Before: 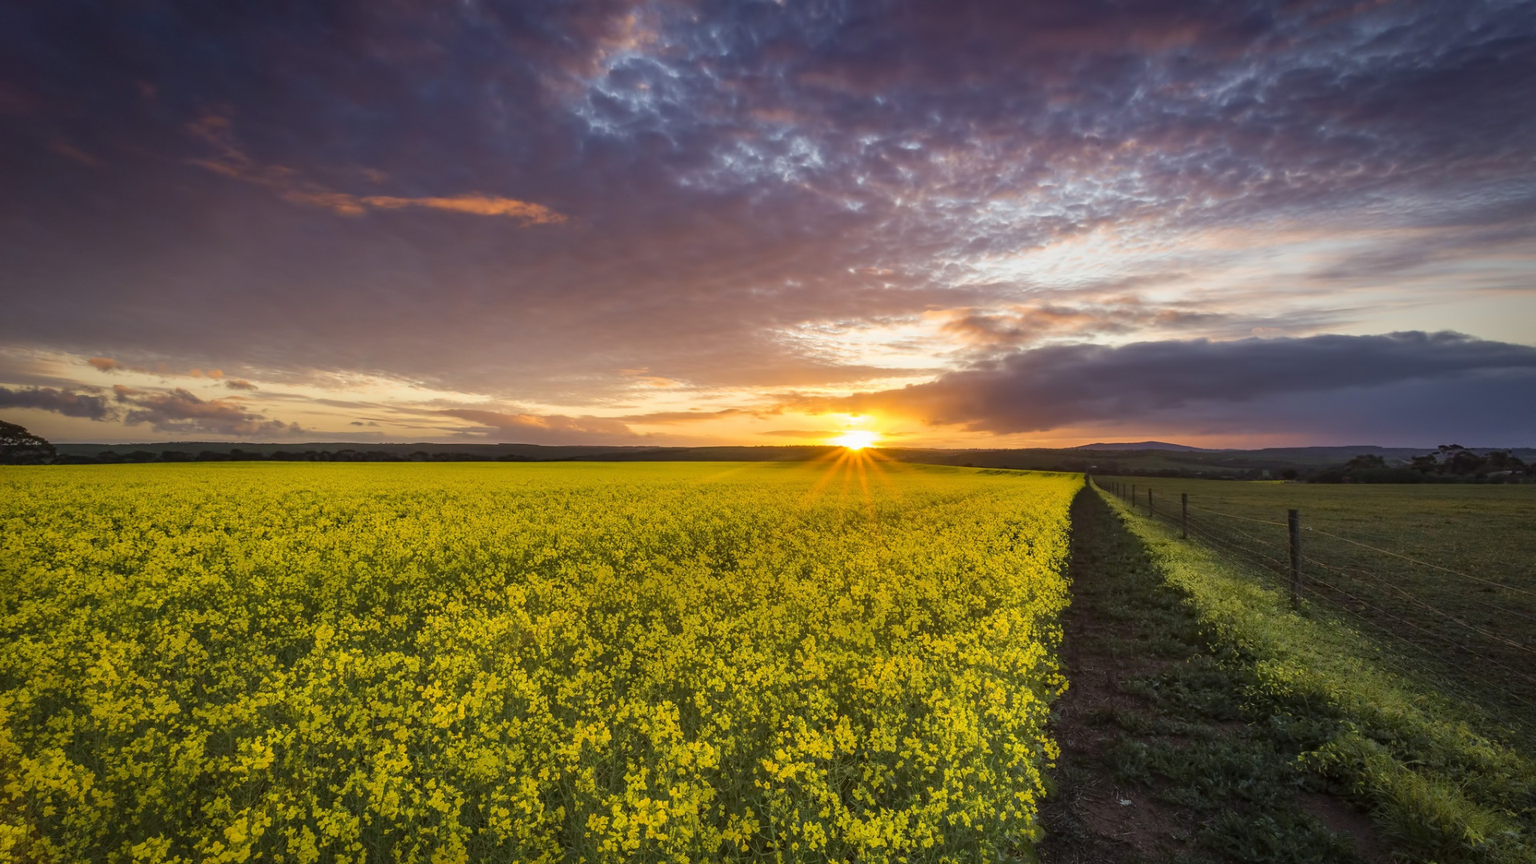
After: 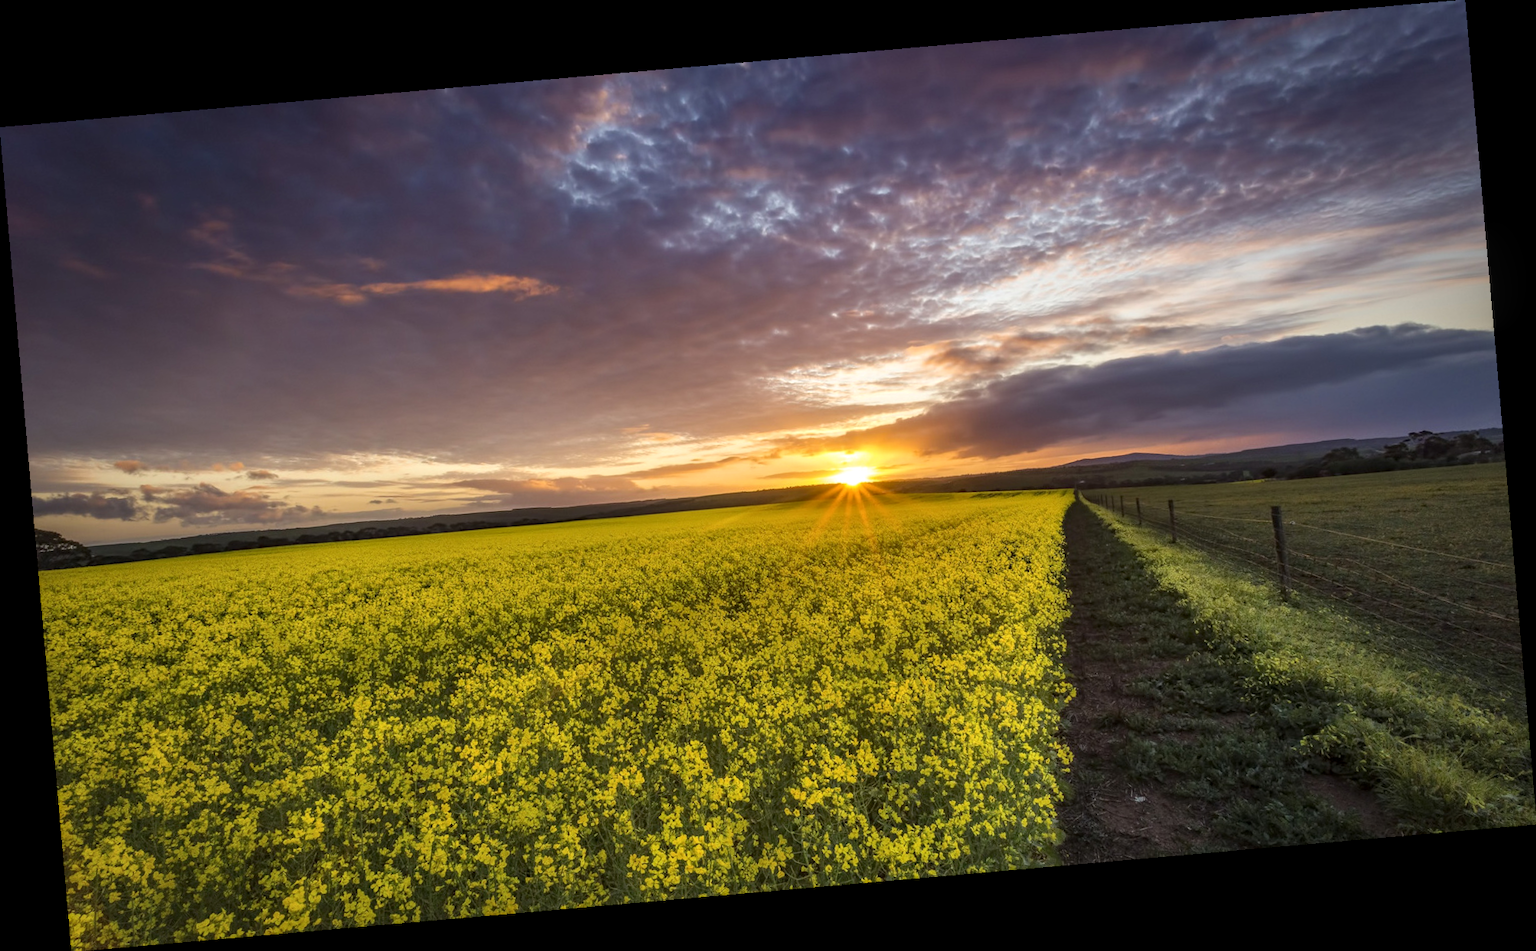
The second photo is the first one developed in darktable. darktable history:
local contrast: on, module defaults
rotate and perspective: rotation -4.98°, automatic cropping off
